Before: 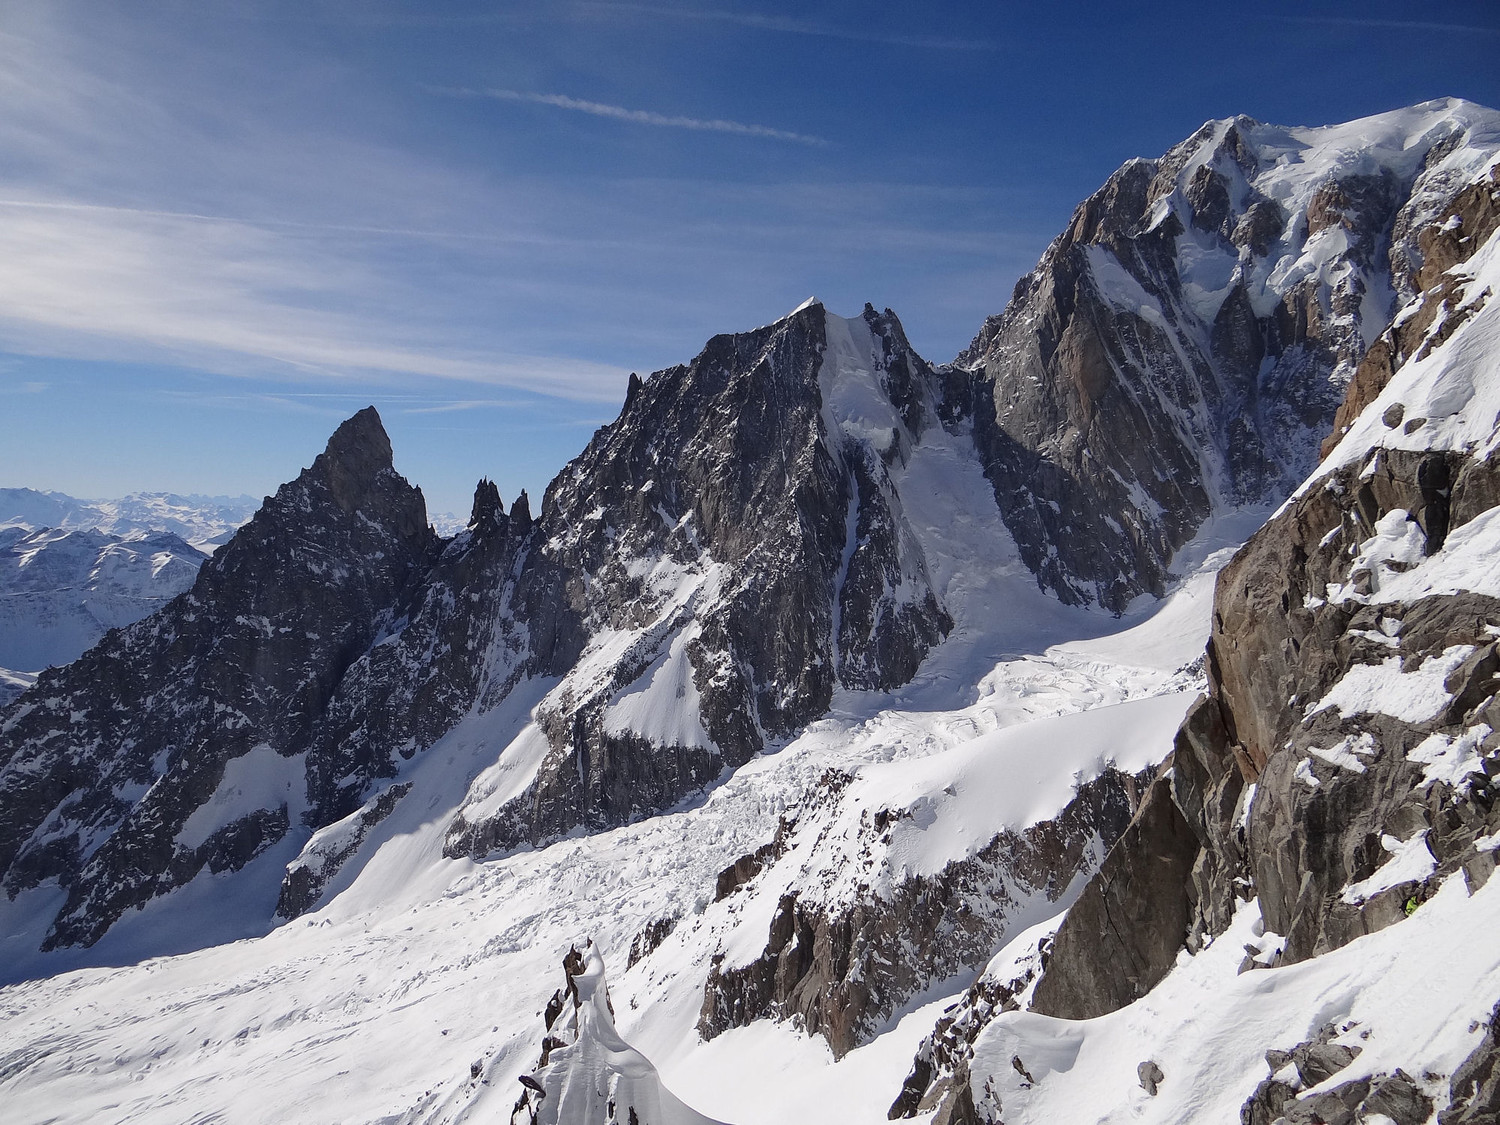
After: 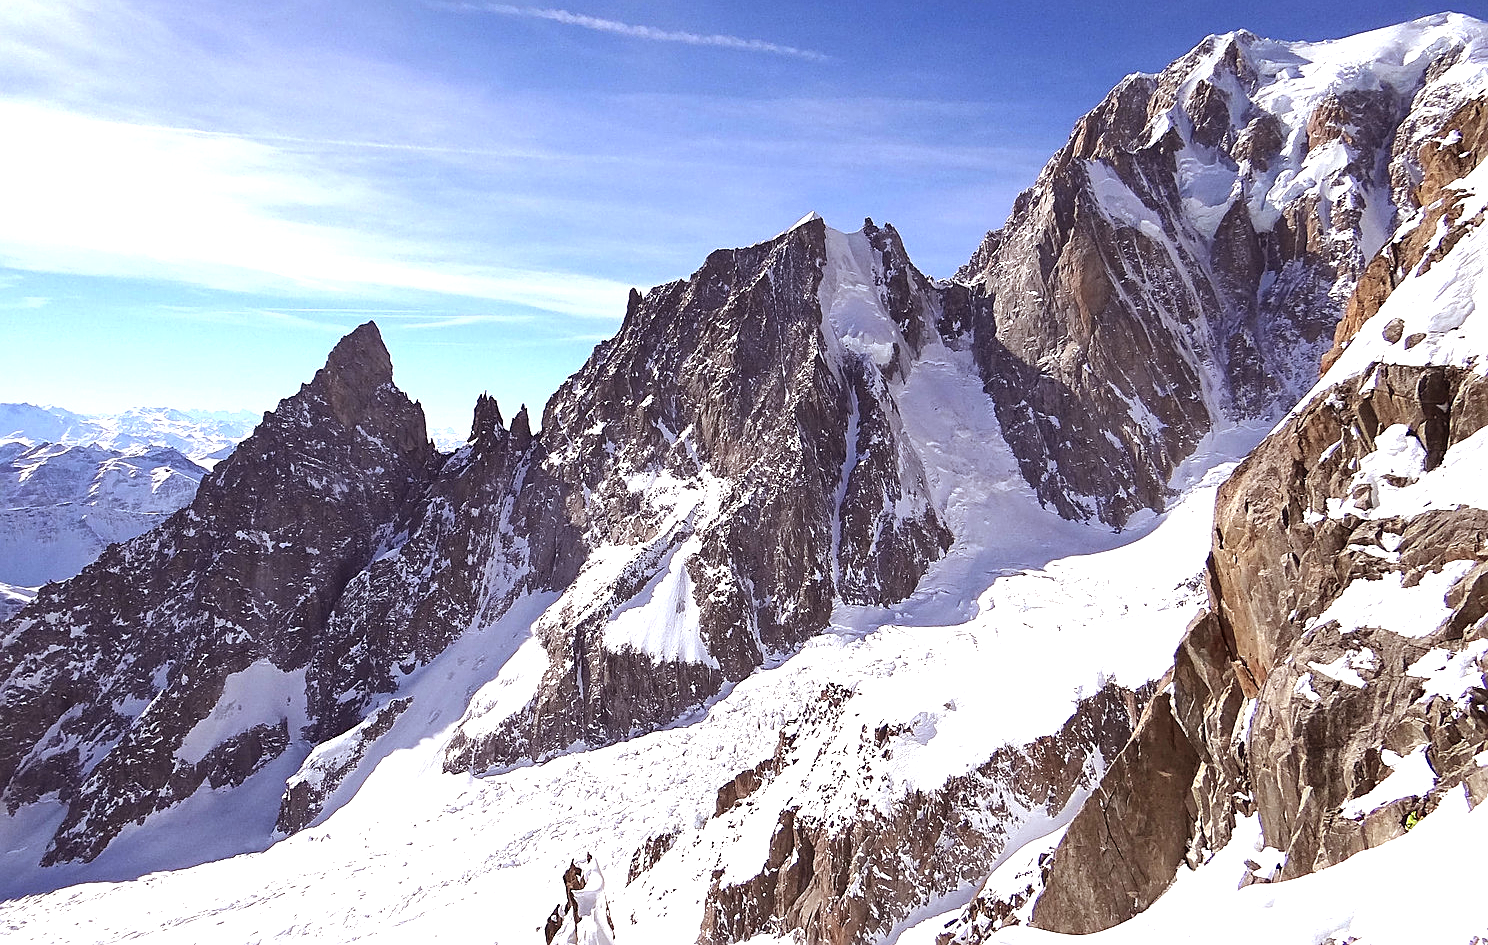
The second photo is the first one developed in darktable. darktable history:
shadows and highlights: shadows 25, highlights -25
sharpen: on, module defaults
crop: top 7.625%, bottom 8.027%
rgb levels: mode RGB, independent channels, levels [[0, 0.5, 1], [0, 0.521, 1], [0, 0.536, 1]]
exposure: black level correction 0, exposure 1.45 EV, compensate exposure bias true, compensate highlight preservation false
